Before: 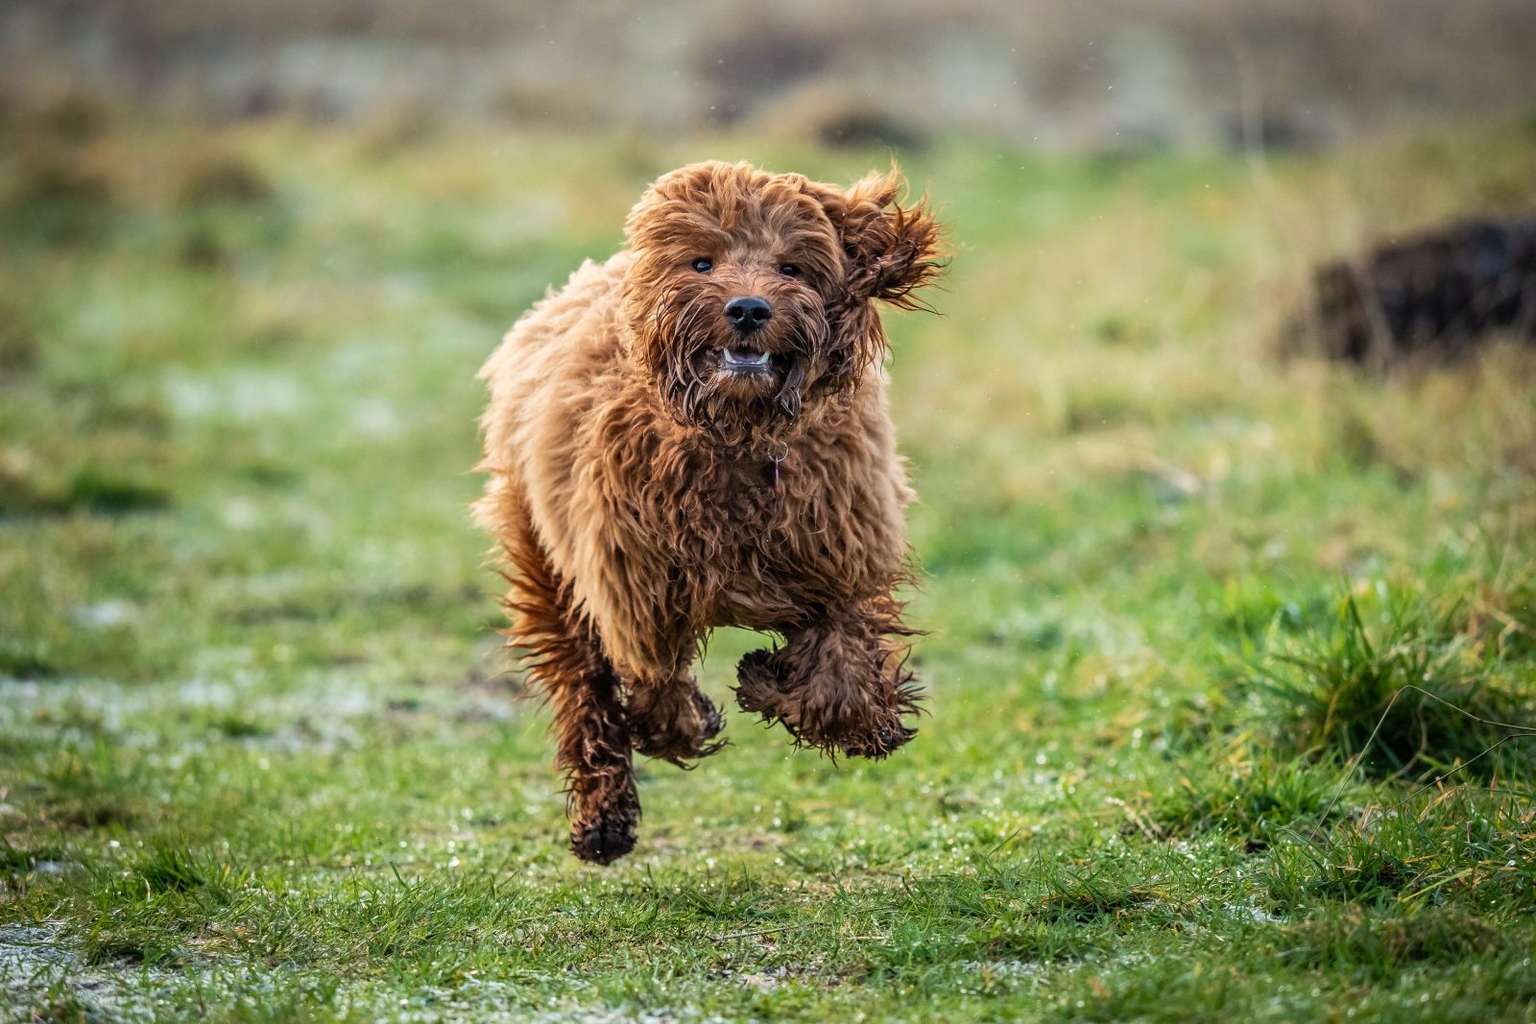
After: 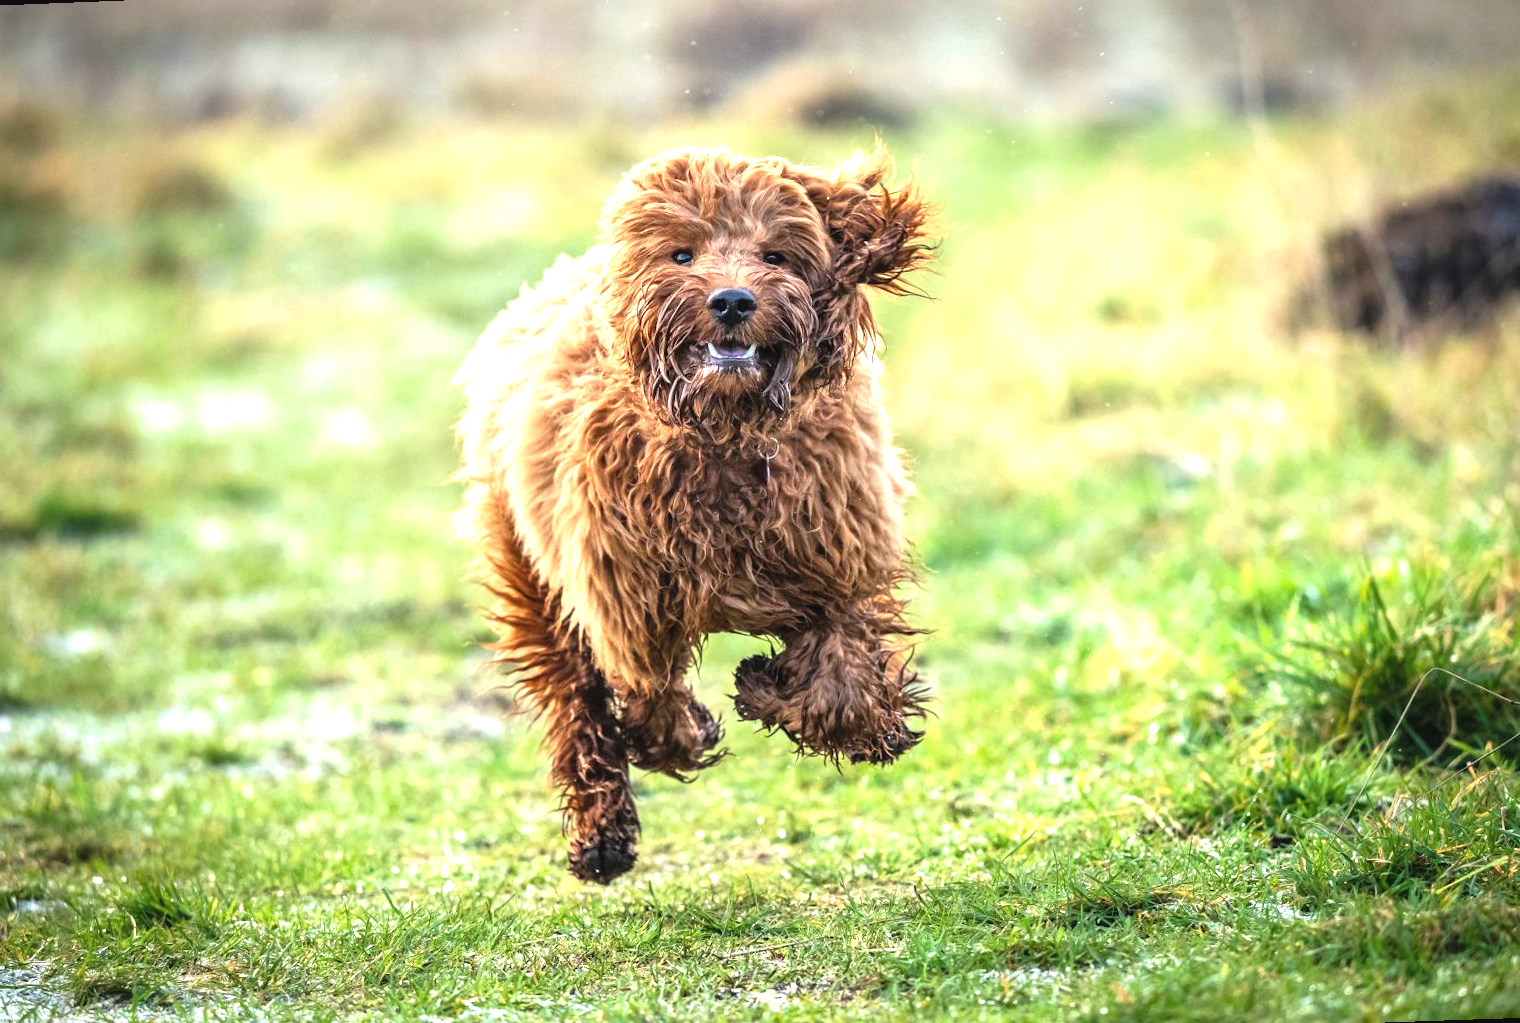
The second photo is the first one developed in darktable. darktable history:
exposure: black level correction -0.002, exposure 1.115 EV, compensate highlight preservation false
rotate and perspective: rotation -2.12°, lens shift (vertical) 0.009, lens shift (horizontal) -0.008, automatic cropping original format, crop left 0.036, crop right 0.964, crop top 0.05, crop bottom 0.959
